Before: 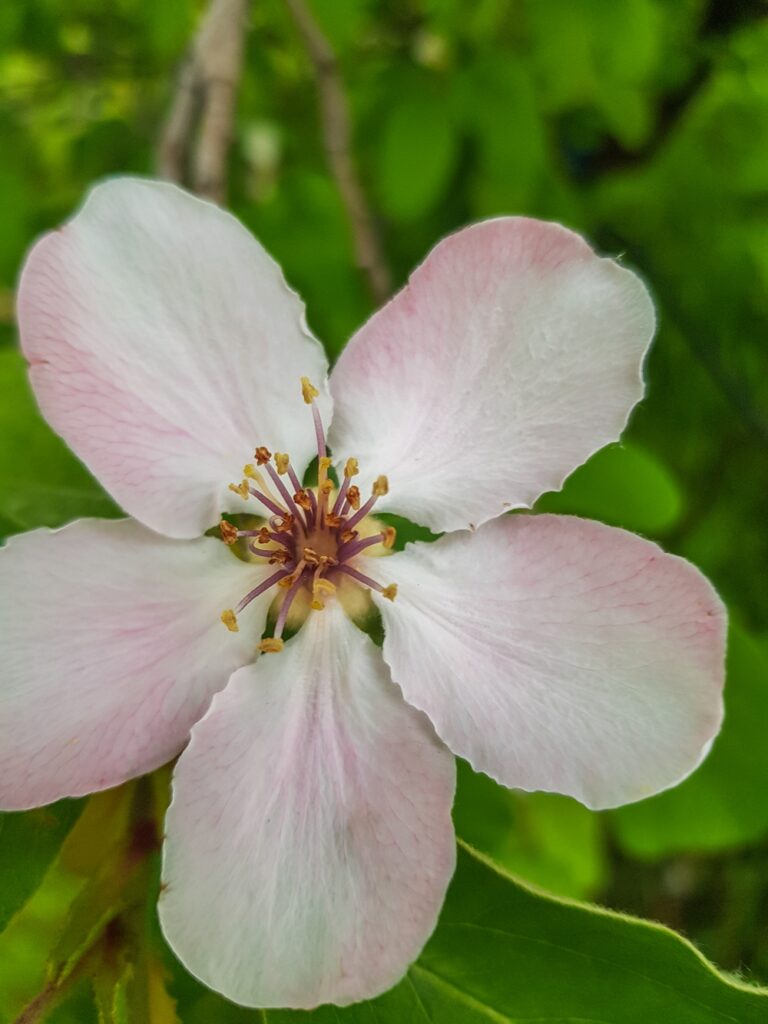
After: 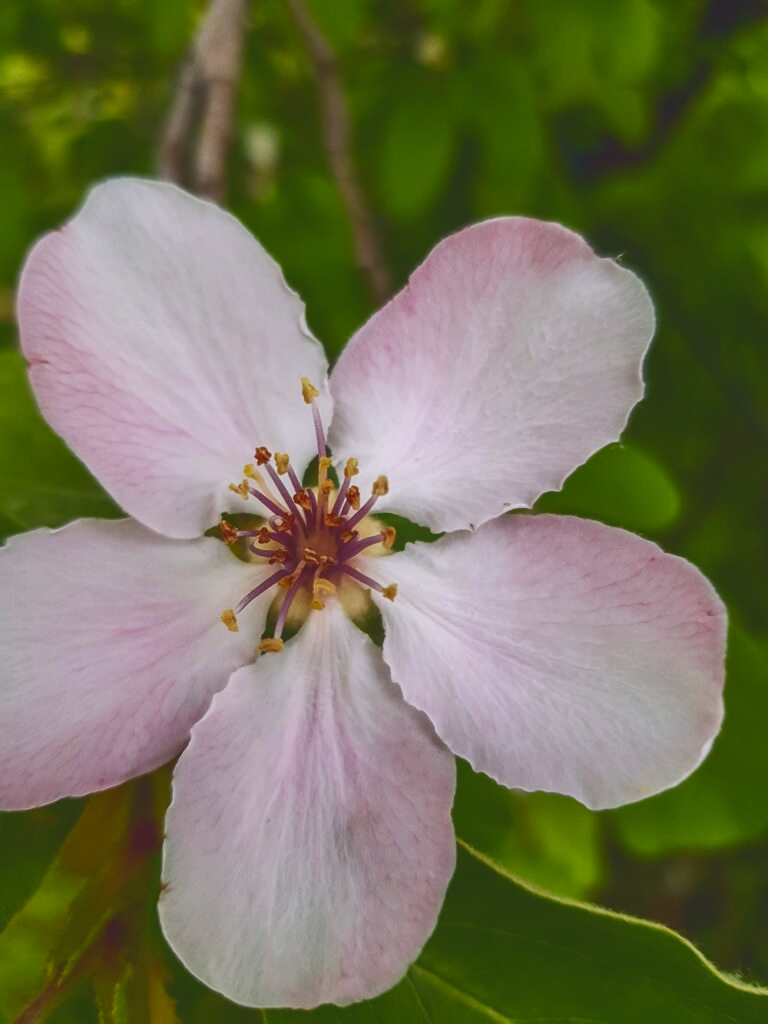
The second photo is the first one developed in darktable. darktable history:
tone curve: curves: ch0 [(0, 0.142) (0.384, 0.314) (0.752, 0.711) (0.991, 0.95)]; ch1 [(0.006, 0.129) (0.346, 0.384) (1, 1)]; ch2 [(0.003, 0.057) (0.261, 0.248) (1, 1)], color space Lab, independent channels, preserve colors none
